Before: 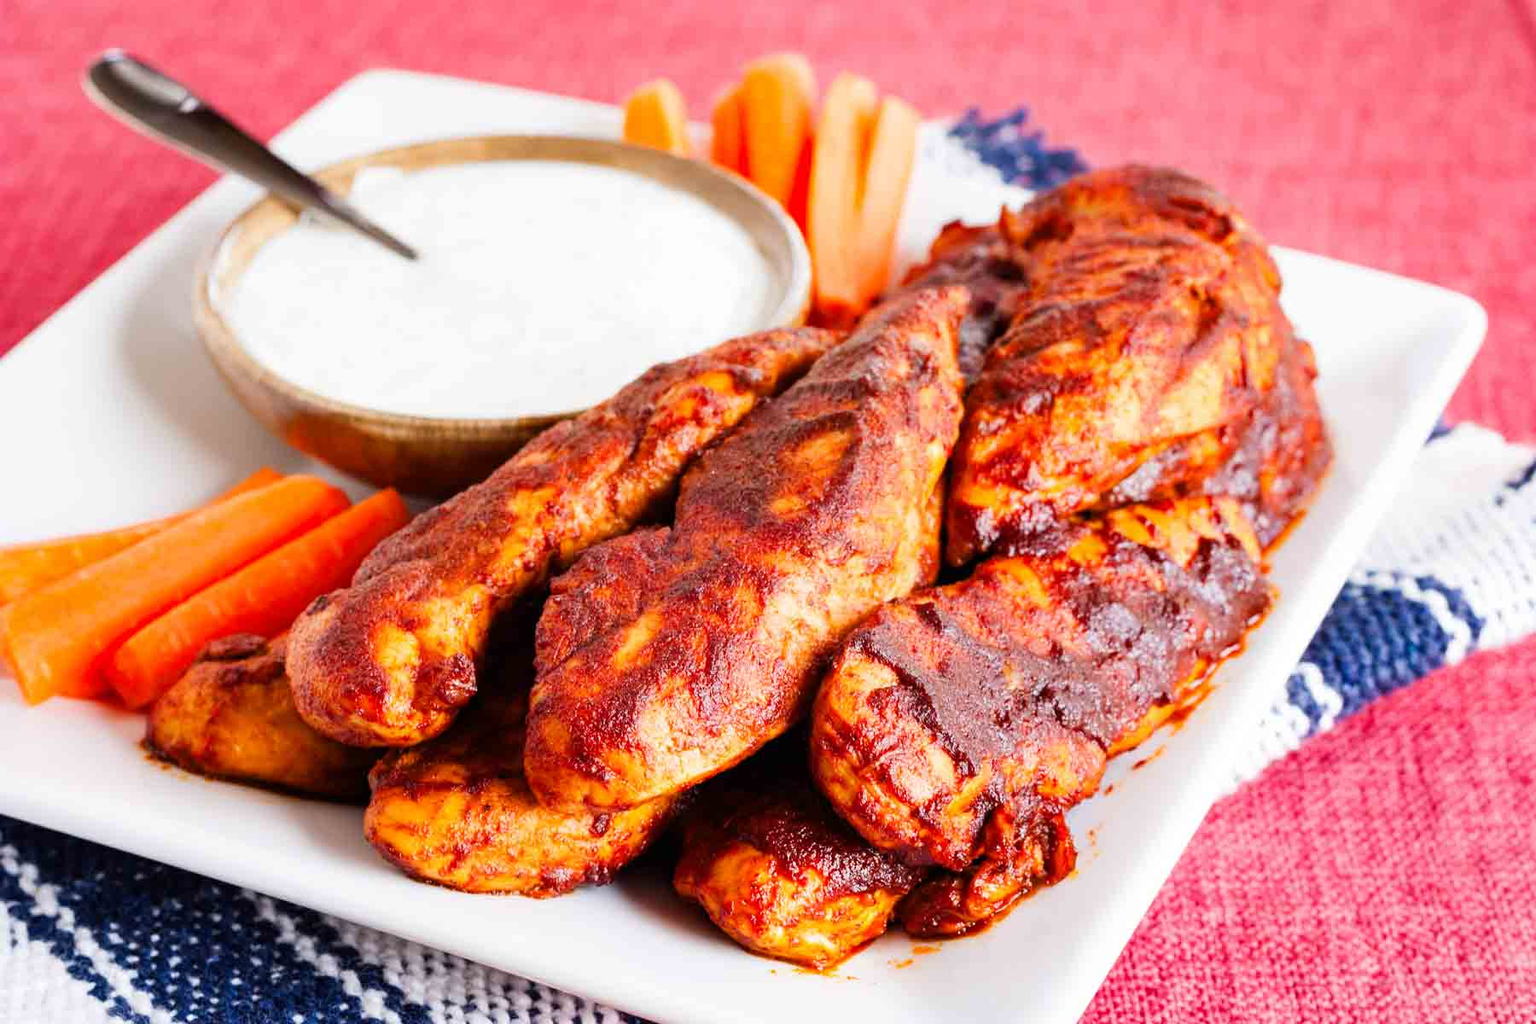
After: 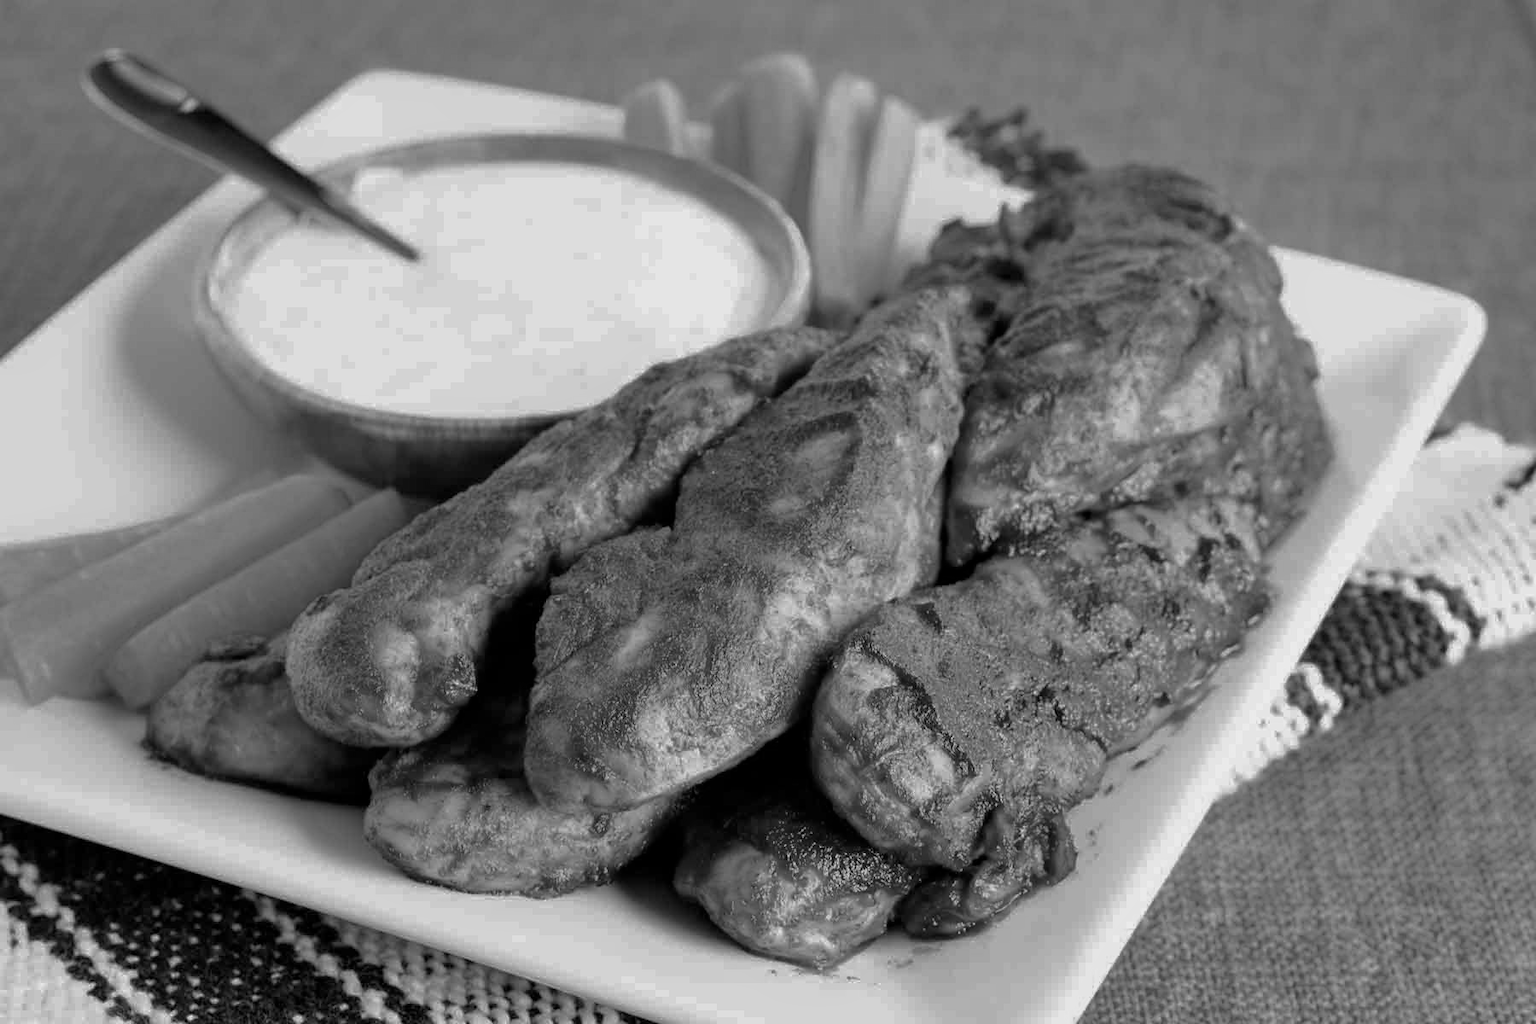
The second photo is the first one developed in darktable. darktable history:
monochrome: on, module defaults
base curve: curves: ch0 [(0, 0) (0.826, 0.587) (1, 1)]
exposure: black level correction 0.002, exposure -0.1 EV, compensate highlight preservation false
